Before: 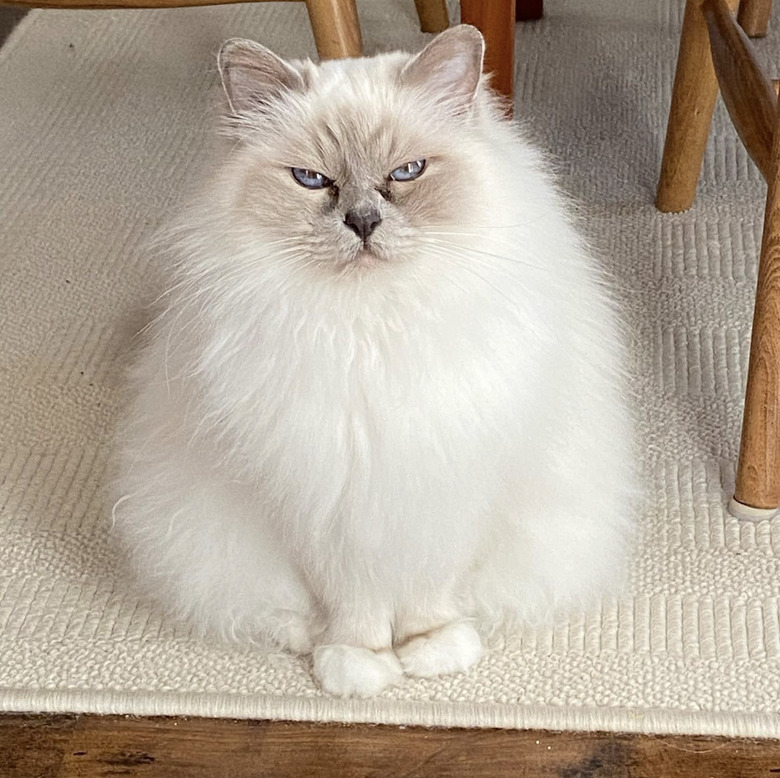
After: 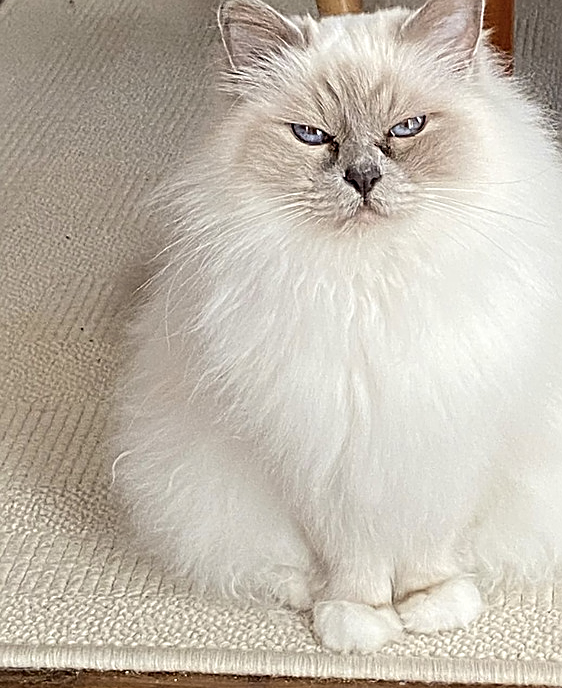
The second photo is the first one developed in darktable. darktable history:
sharpen: on, module defaults
crop: top 5.739%, right 27.879%, bottom 5.782%
contrast equalizer: octaves 7, y [[0.502, 0.505, 0.512, 0.529, 0.564, 0.588], [0.5 ×6], [0.502, 0.505, 0.512, 0.529, 0.564, 0.588], [0, 0.001, 0.001, 0.004, 0.008, 0.011], [0, 0.001, 0.001, 0.004, 0.008, 0.011]]
shadows and highlights: shadows 31.24, highlights 1.6, soften with gaussian
